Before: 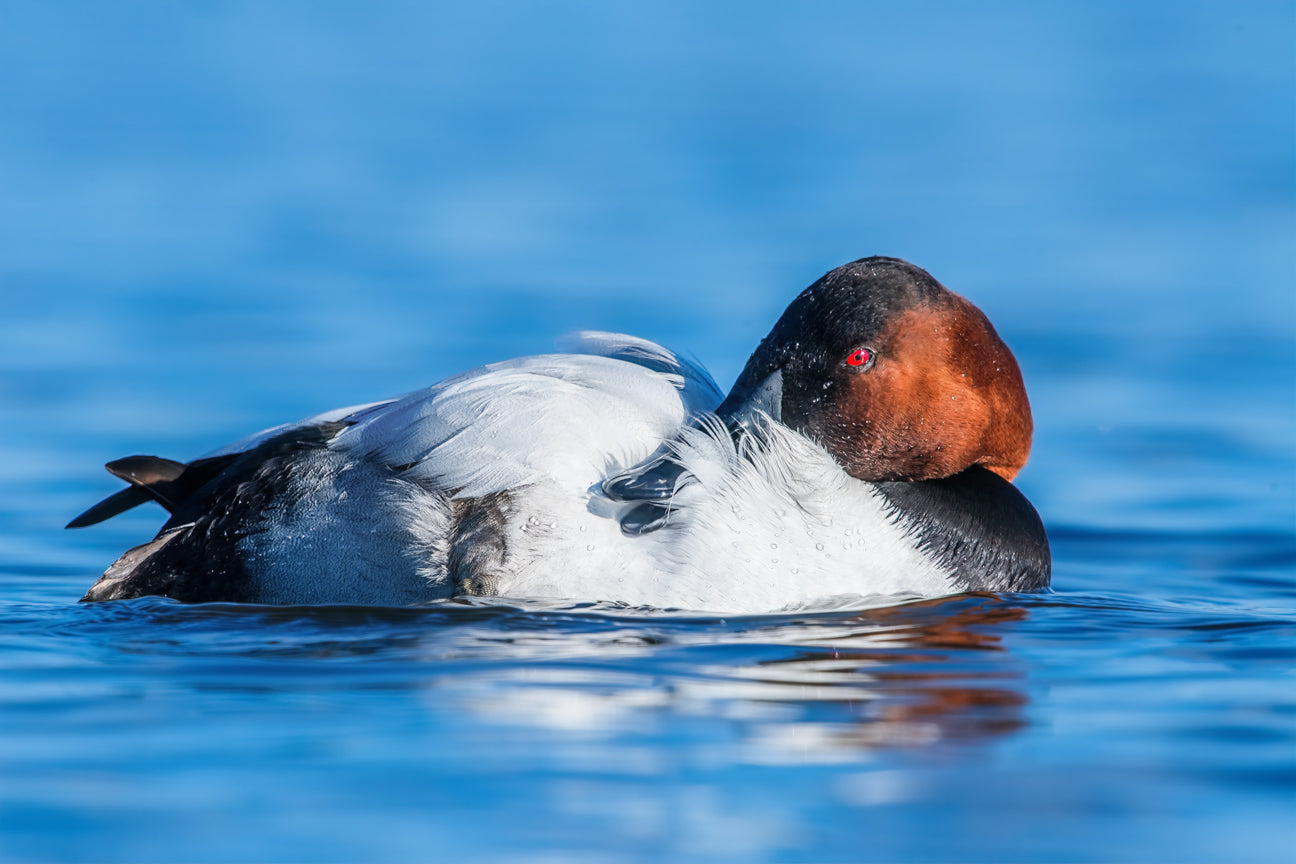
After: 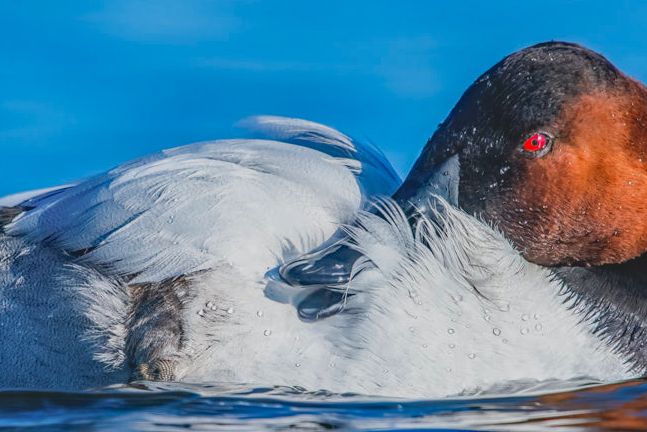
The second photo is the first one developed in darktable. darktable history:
haze removal: strength 0.42, compatibility mode true, adaptive false
local contrast: on, module defaults
contrast brightness saturation: contrast -0.28
crop: left 25%, top 25%, right 25%, bottom 25%
